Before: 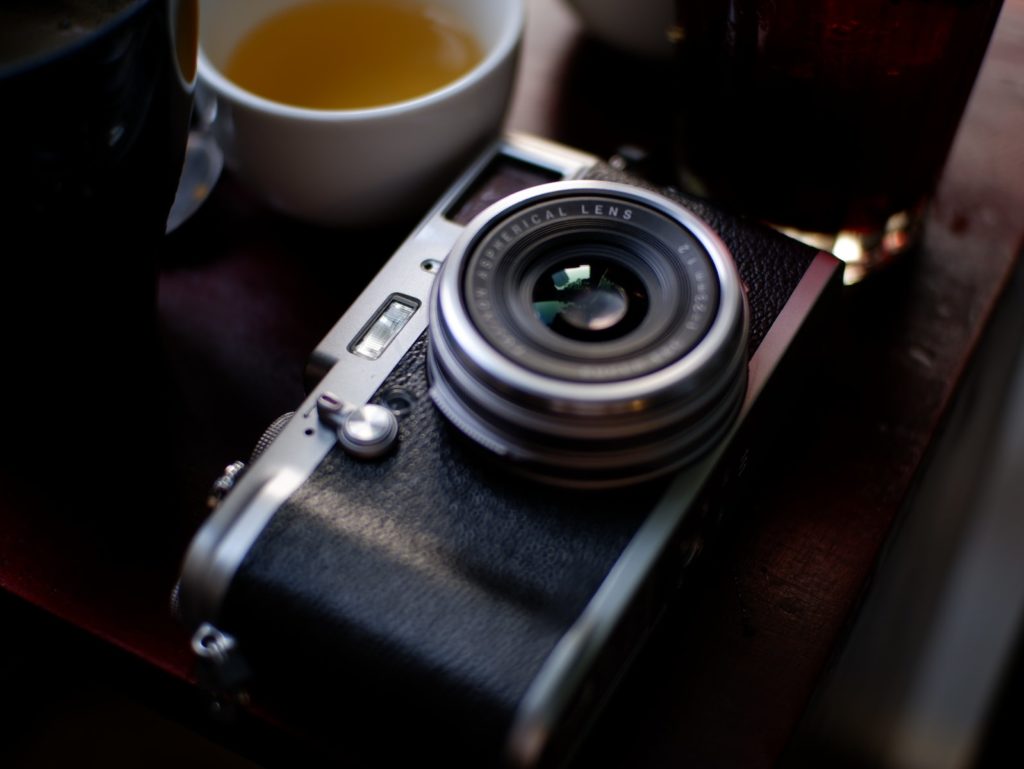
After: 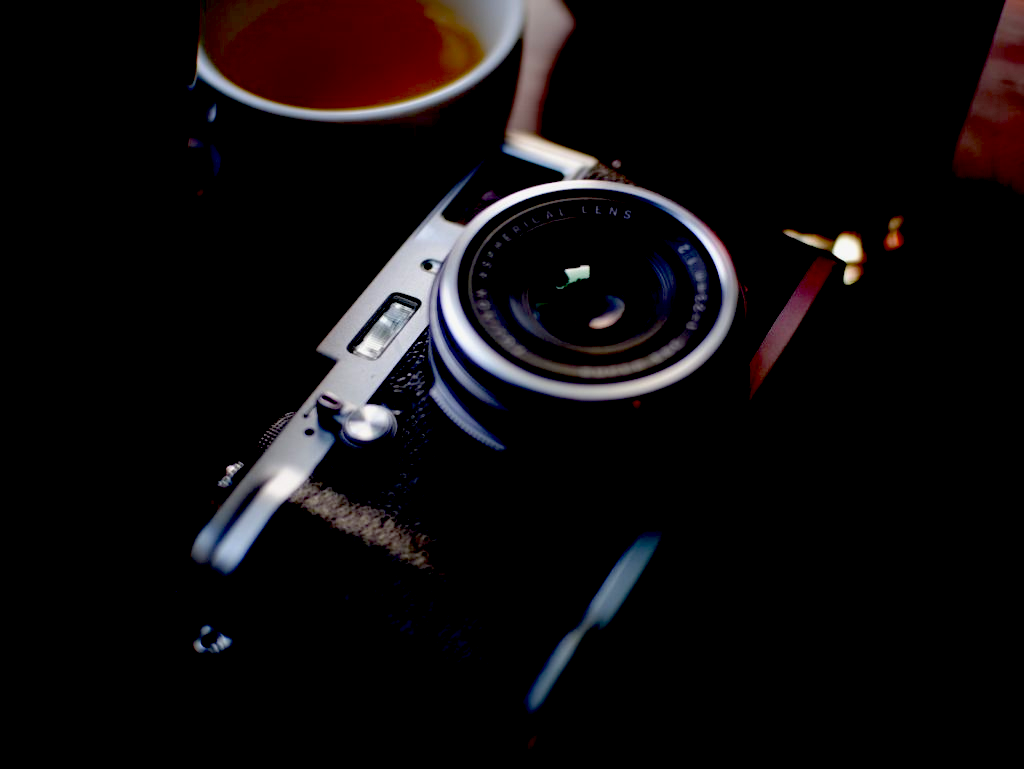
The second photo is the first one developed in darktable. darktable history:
exposure: black level correction 0.1, exposure -0.092 EV, compensate highlight preservation false
